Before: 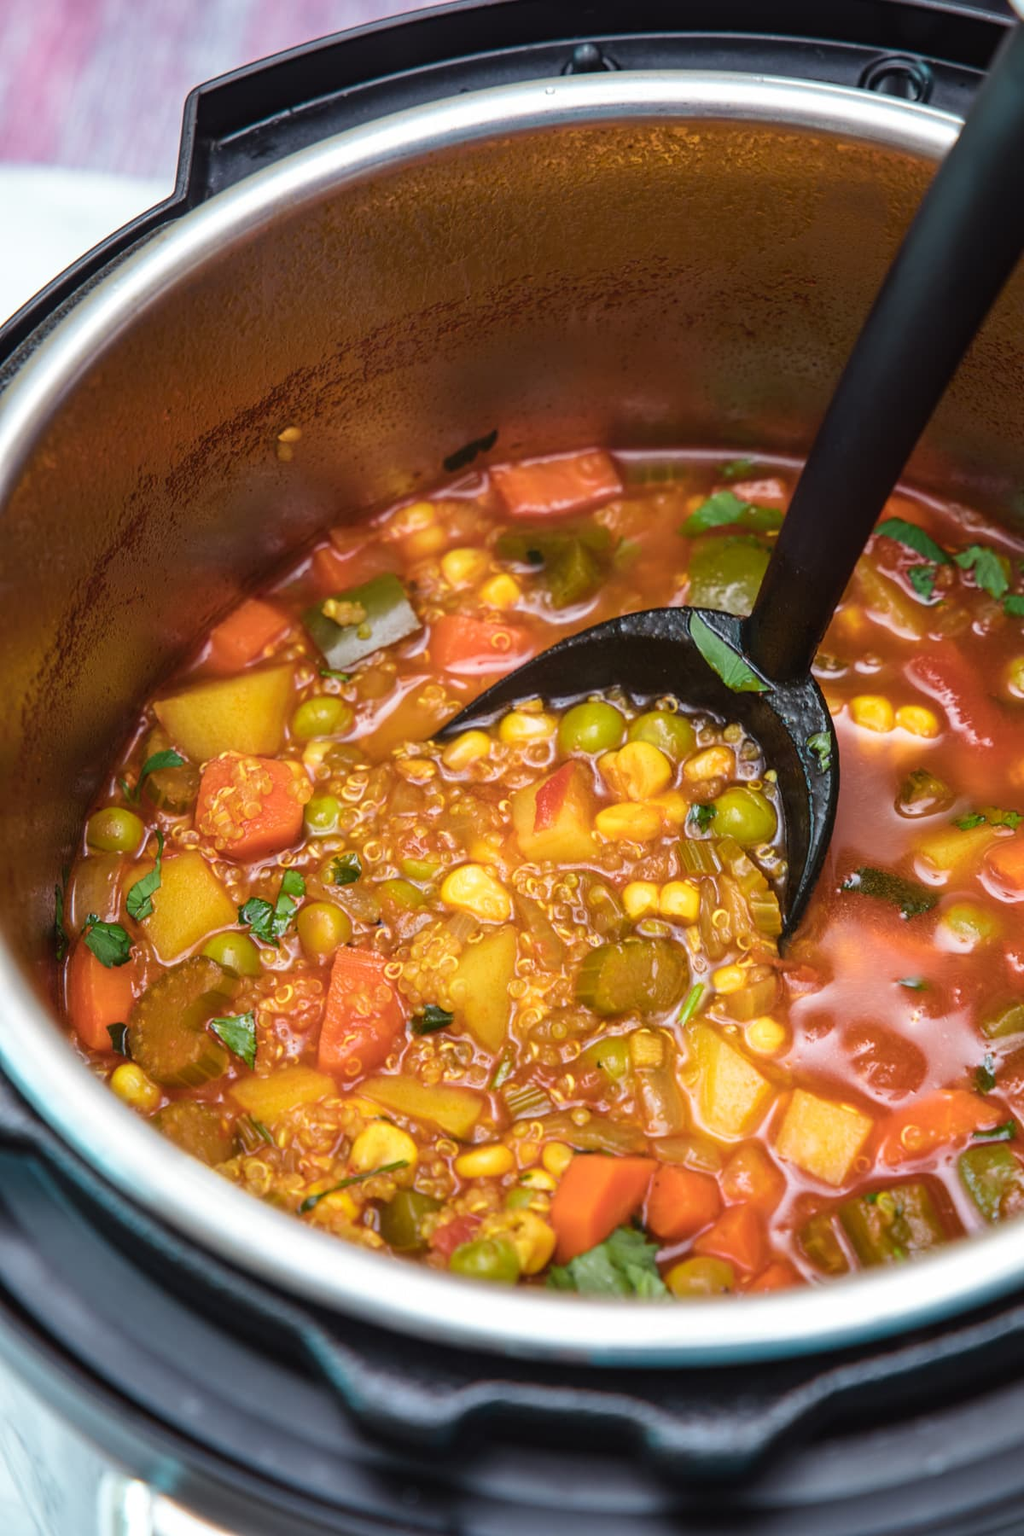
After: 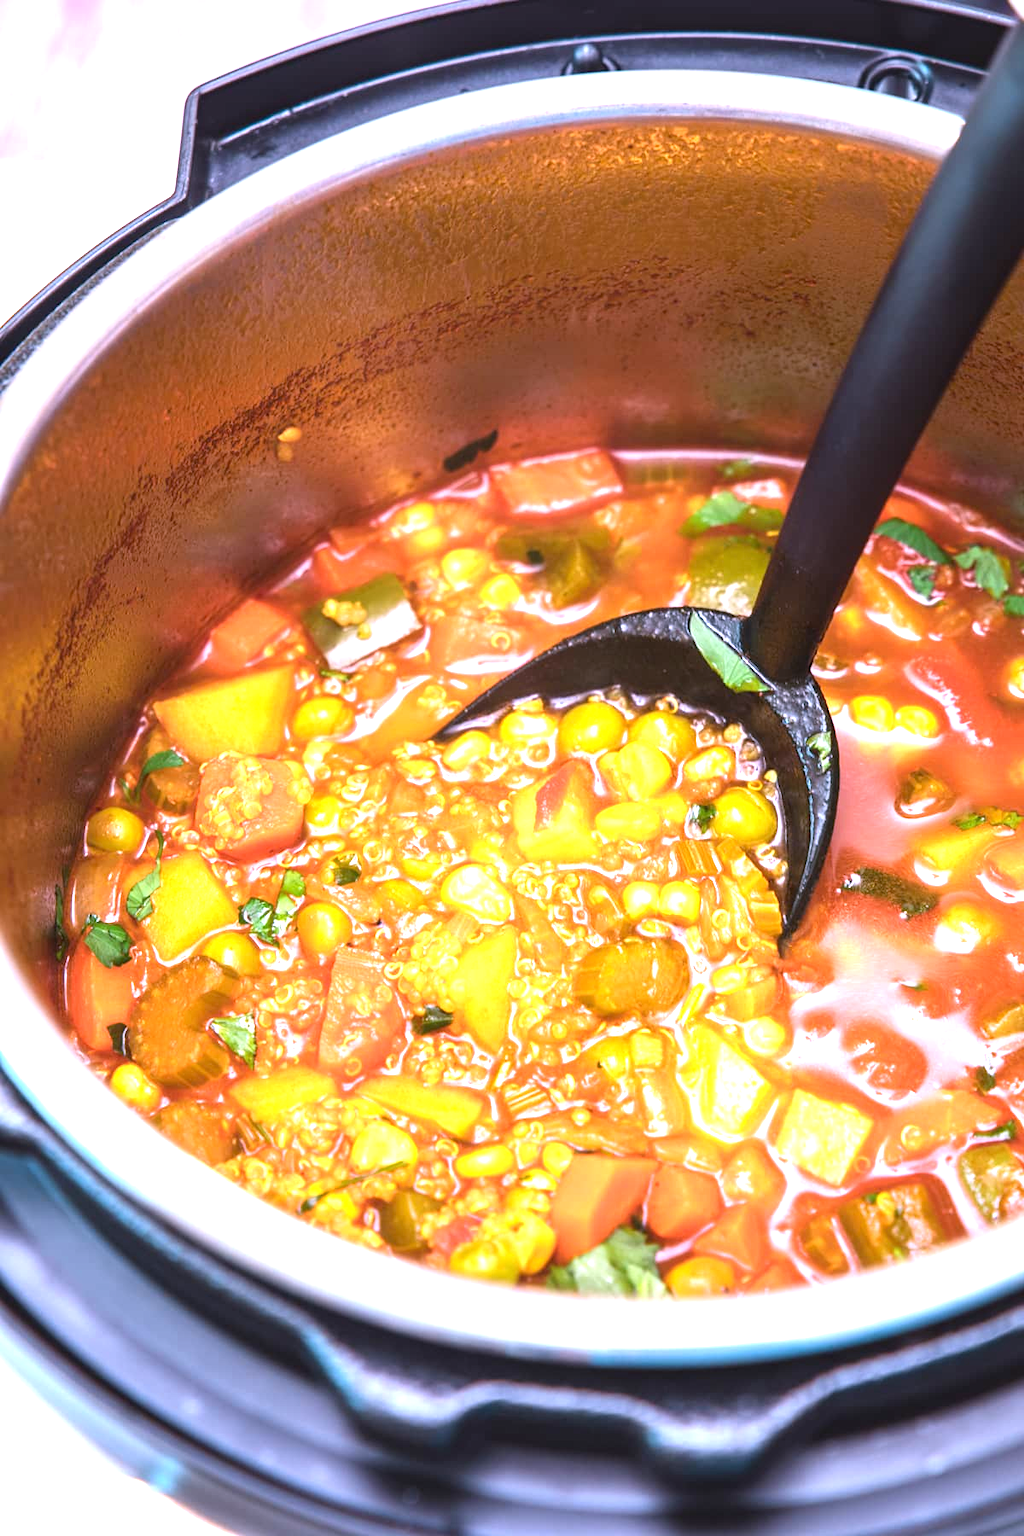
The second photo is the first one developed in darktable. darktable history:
exposure: black level correction 0, exposure 1.45 EV, compensate exposure bias true, compensate highlight preservation false
white balance: red 1.042, blue 1.17
